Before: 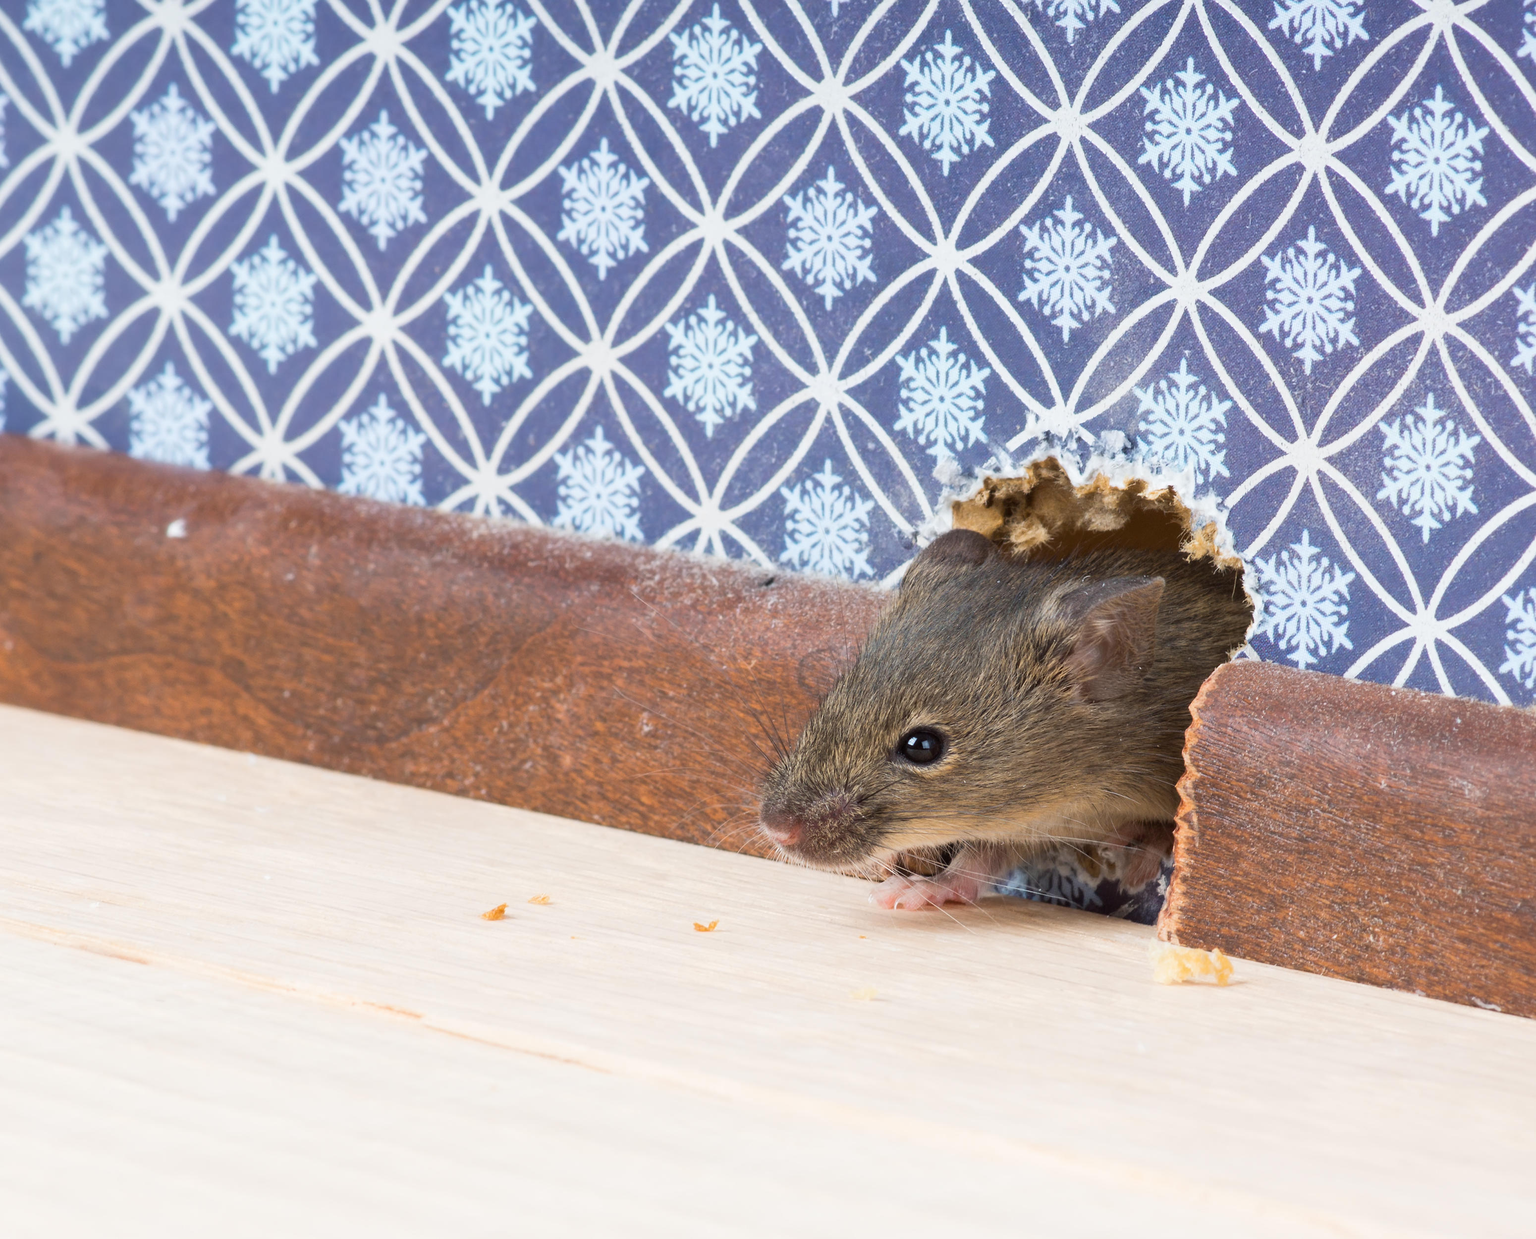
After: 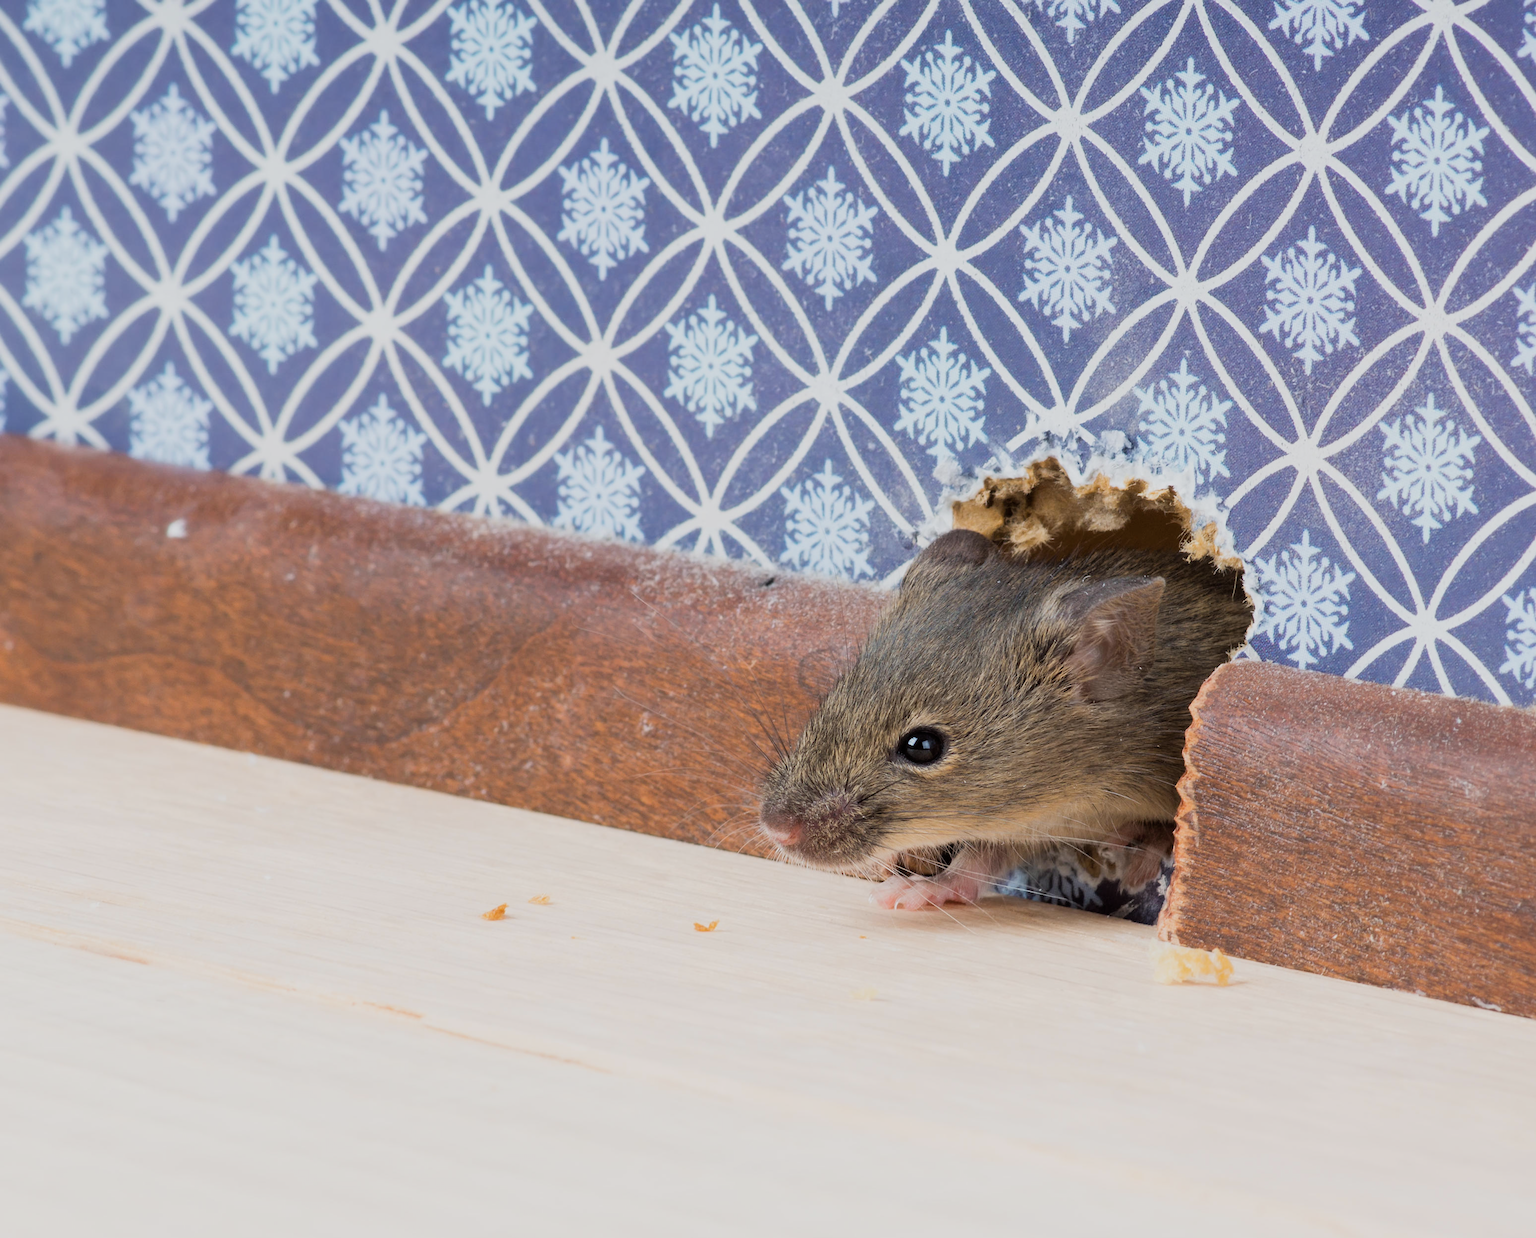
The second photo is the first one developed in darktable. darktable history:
filmic rgb: black relative exposure -8.12 EV, white relative exposure 3.78 EV, hardness 4.43
